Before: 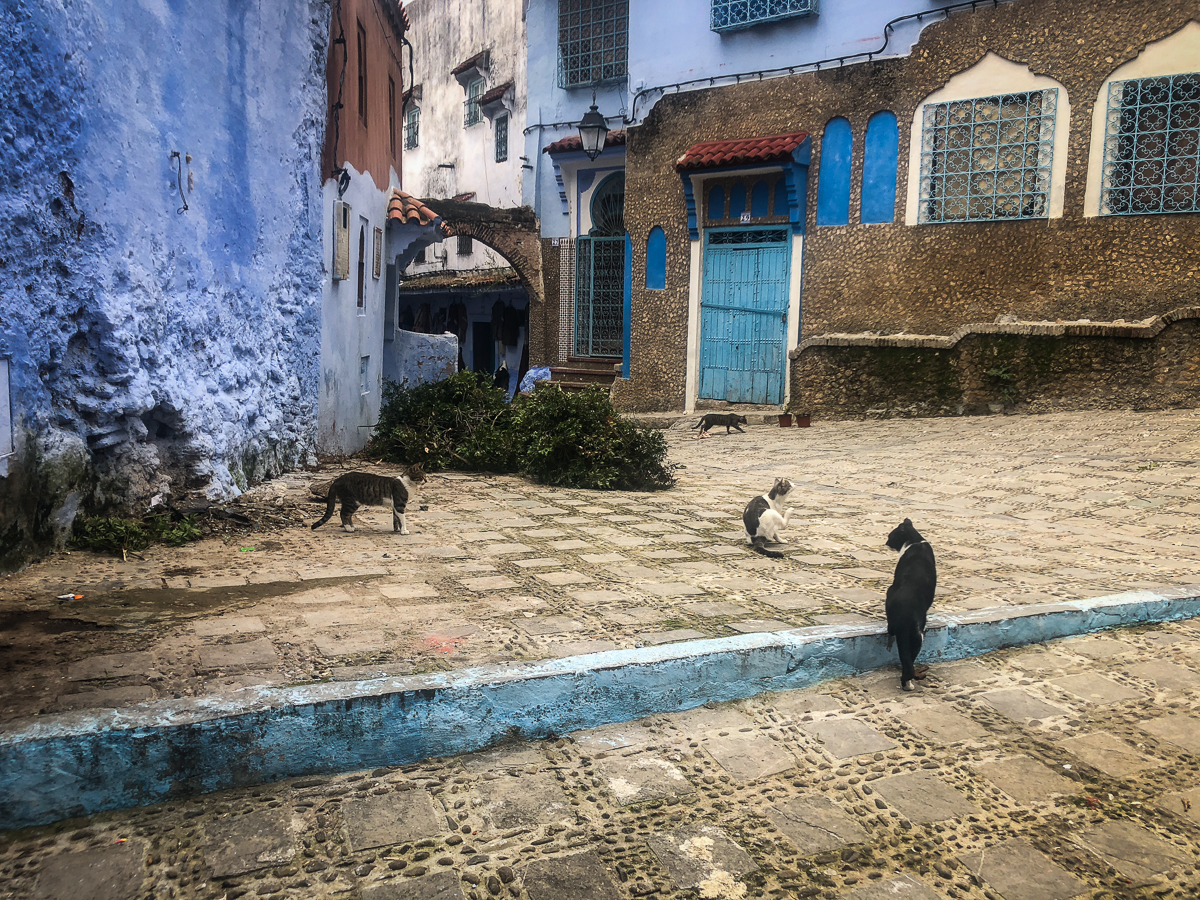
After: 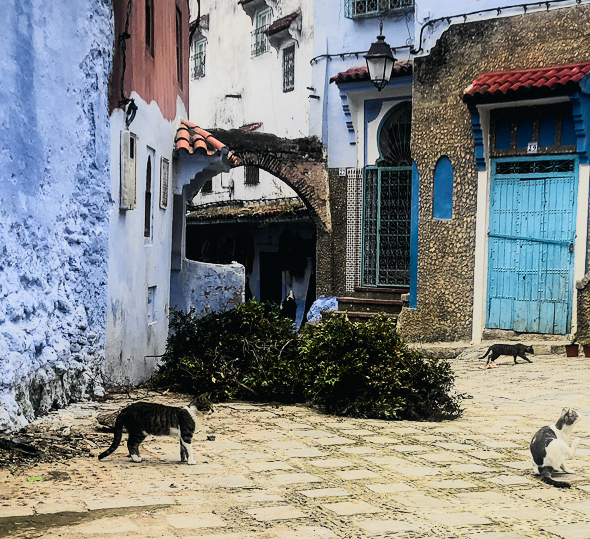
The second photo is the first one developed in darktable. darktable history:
tone curve: curves: ch0 [(0, 0.015) (0.037, 0.022) (0.131, 0.116) (0.316, 0.345) (0.49, 0.615) (0.677, 0.82) (0.813, 0.891) (1, 0.955)]; ch1 [(0, 0) (0.366, 0.367) (0.475, 0.462) (0.494, 0.496) (0.504, 0.497) (0.554, 0.571) (0.618, 0.668) (1, 1)]; ch2 [(0, 0) (0.333, 0.346) (0.375, 0.375) (0.435, 0.424) (0.476, 0.492) (0.502, 0.499) (0.525, 0.522) (0.558, 0.575) (0.614, 0.656) (1, 1)], color space Lab, independent channels, preserve colors none
filmic rgb: black relative exposure -7.65 EV, white relative exposure 4.56 EV, threshold 5.99 EV, hardness 3.61, enable highlight reconstruction true
crop: left 17.758%, top 7.792%, right 33.061%, bottom 32.295%
